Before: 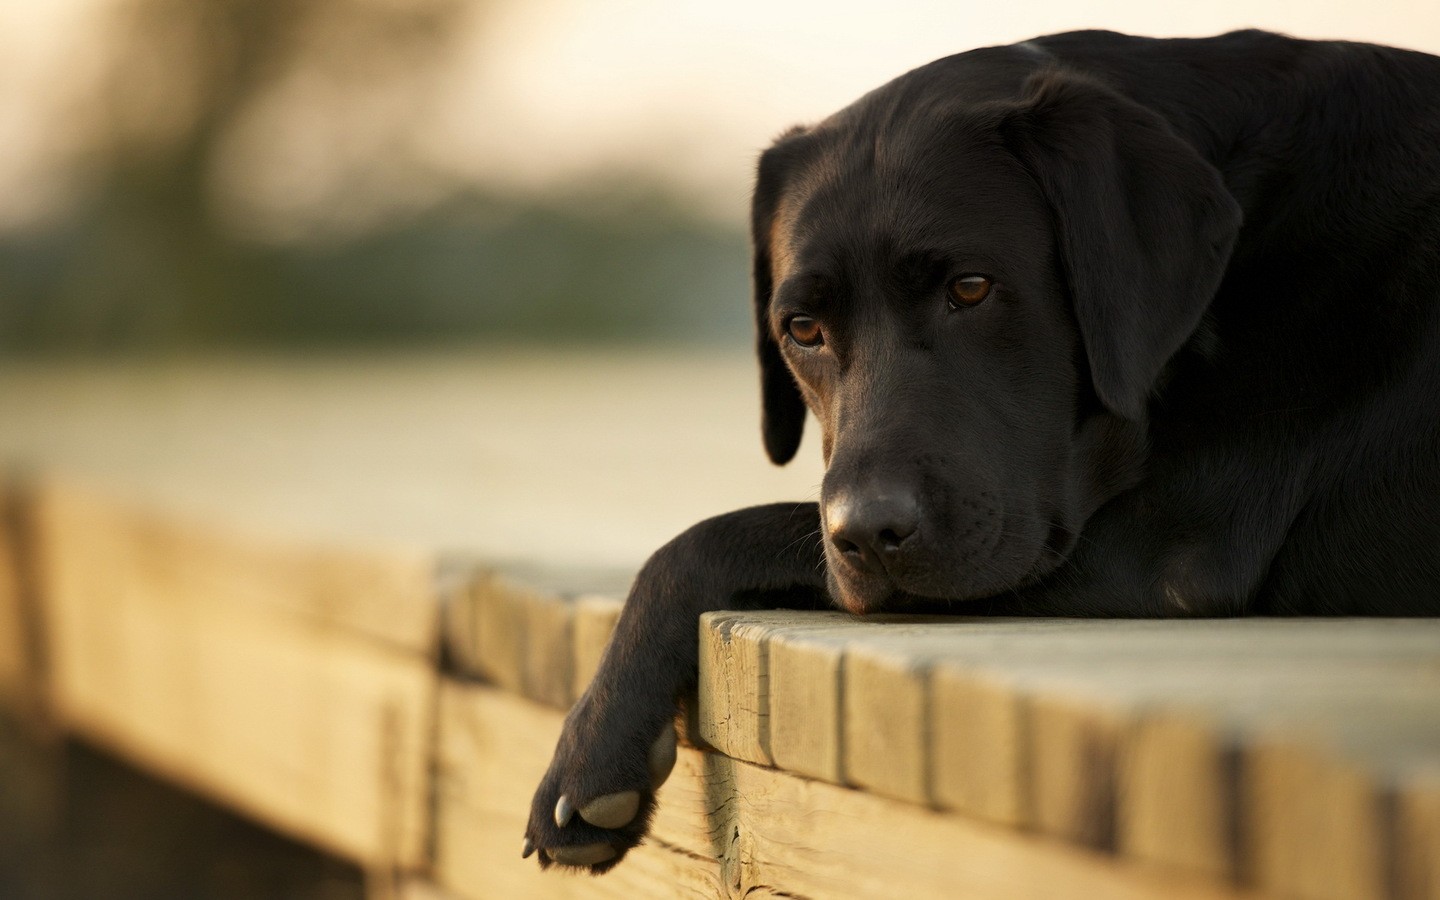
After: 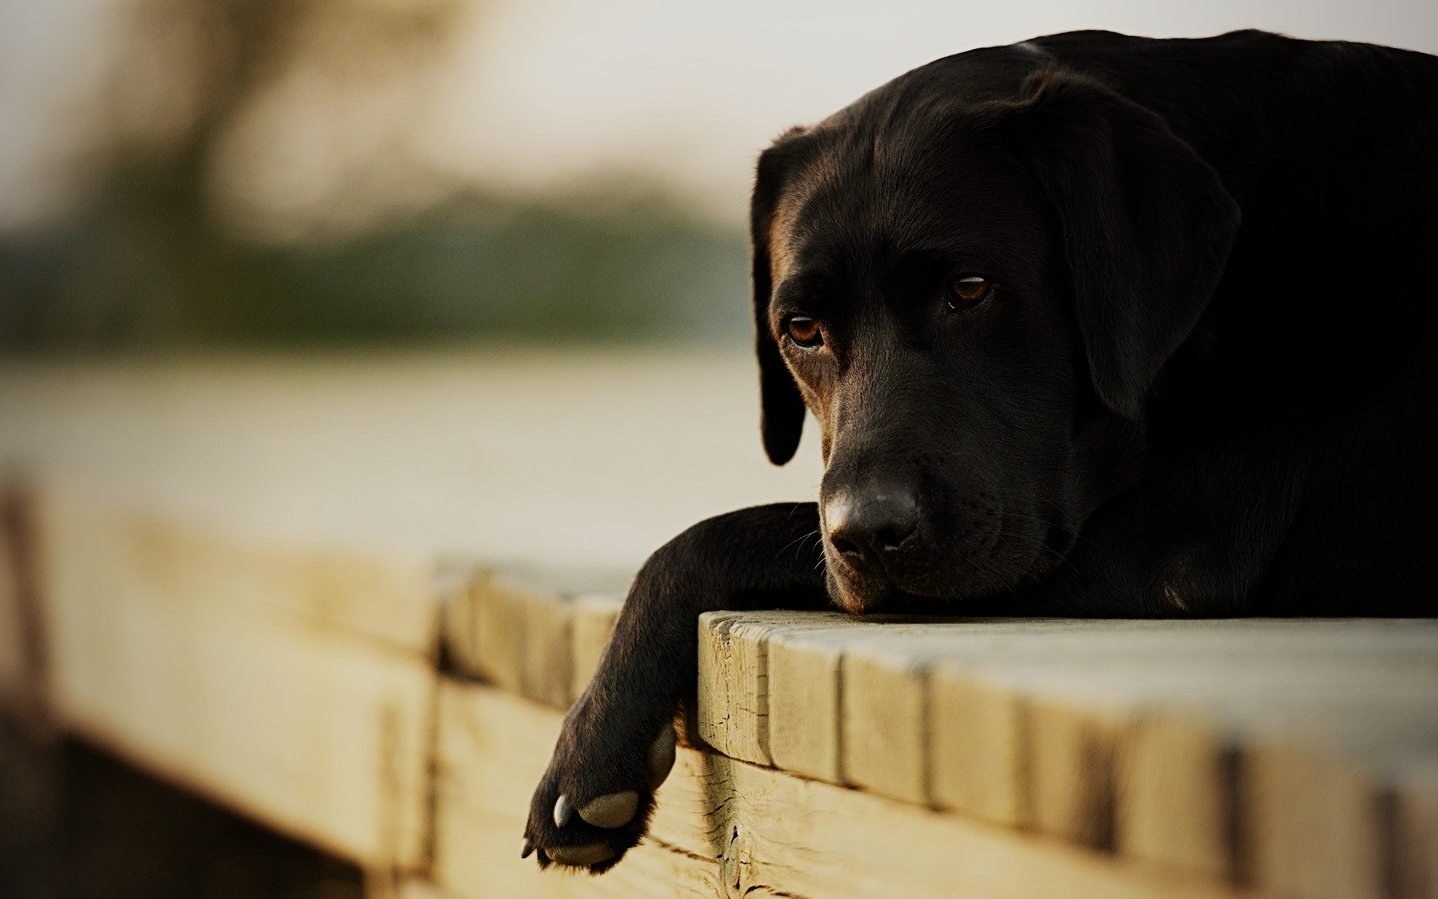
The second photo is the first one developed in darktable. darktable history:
sigmoid: skew -0.2, preserve hue 0%, red attenuation 0.1, red rotation 0.035, green attenuation 0.1, green rotation -0.017, blue attenuation 0.15, blue rotation -0.052, base primaries Rec2020
crop and rotate: left 0.126%
rotate and perspective: crop left 0, crop top 0
vignetting: fall-off start 97%, fall-off radius 100%, width/height ratio 0.609, unbound false
sharpen: radius 2.767
